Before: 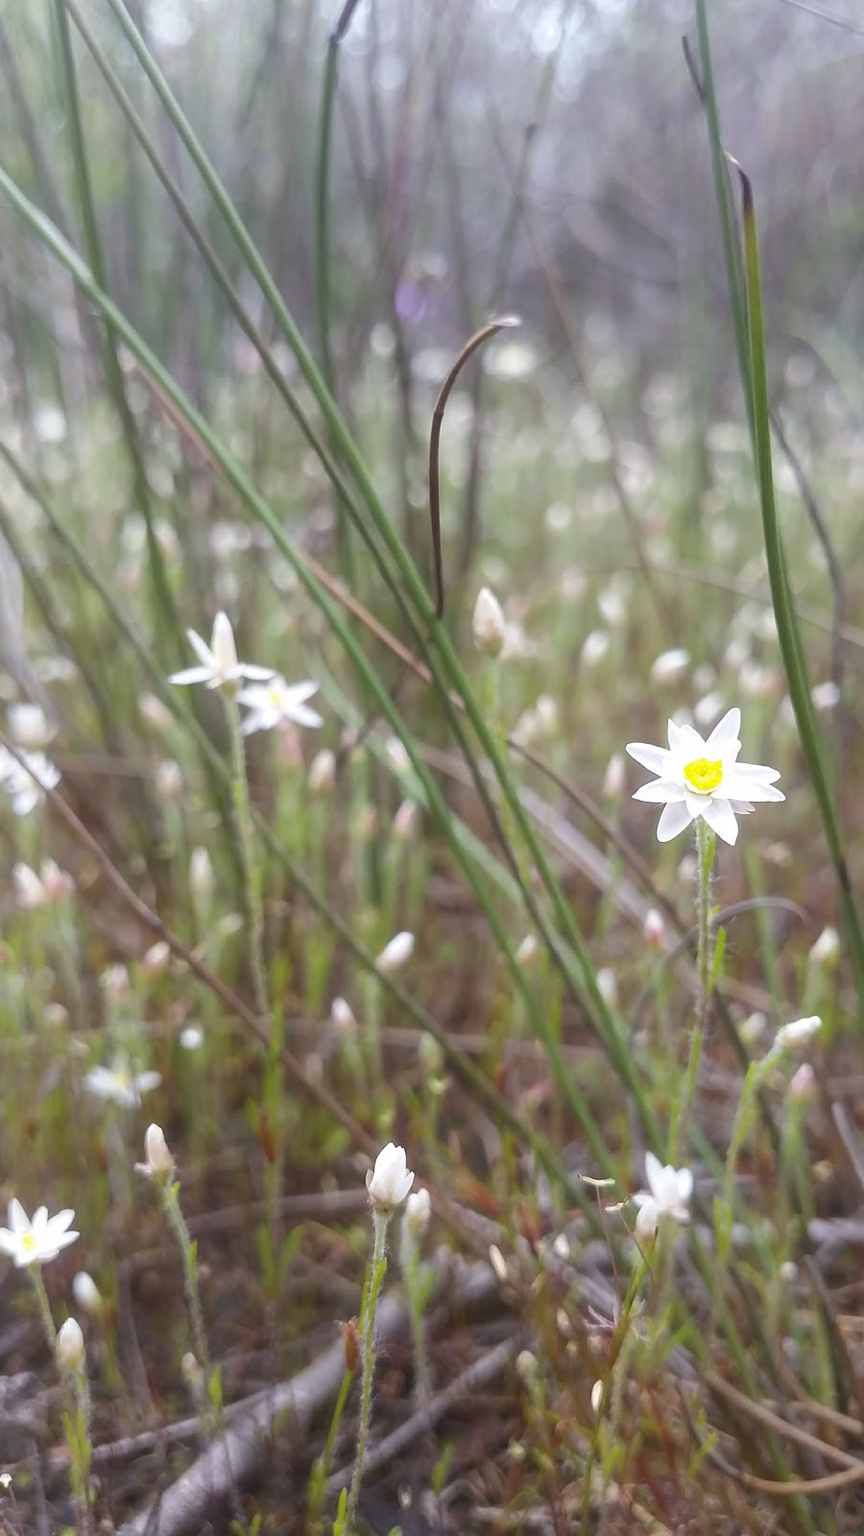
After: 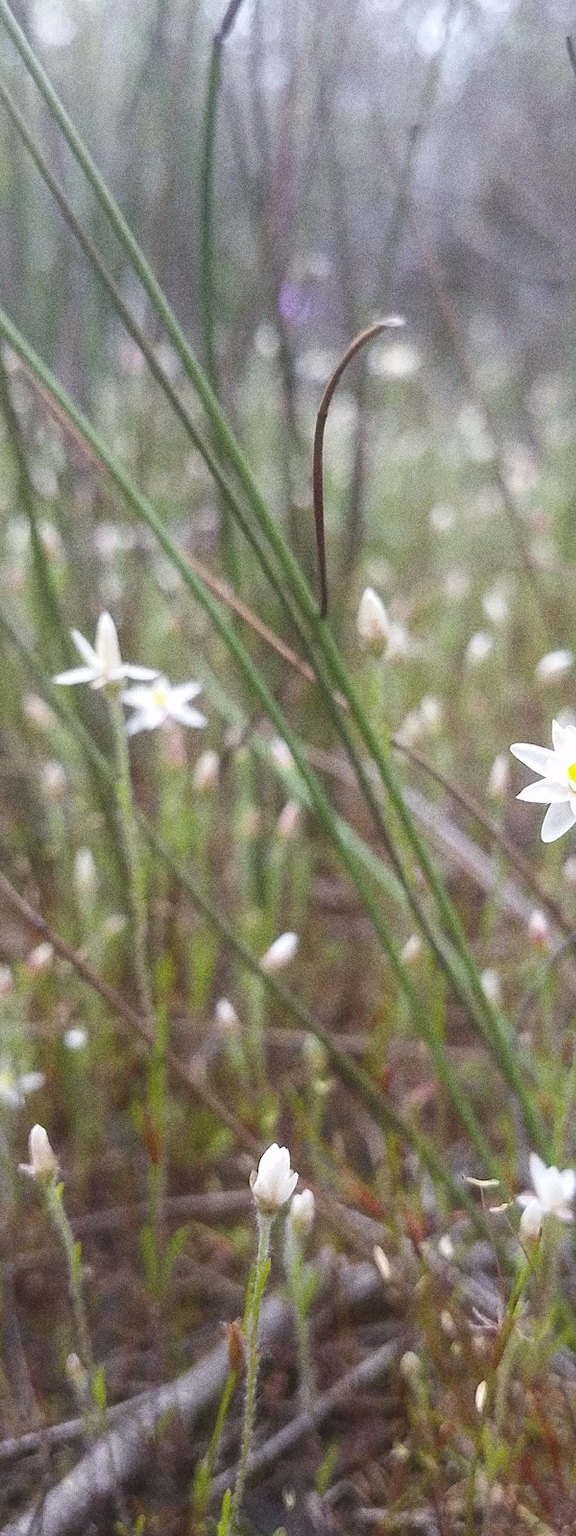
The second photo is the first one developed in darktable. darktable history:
crop and rotate: left 13.537%, right 19.796%
grain: coarseness 0.09 ISO, strength 40%
